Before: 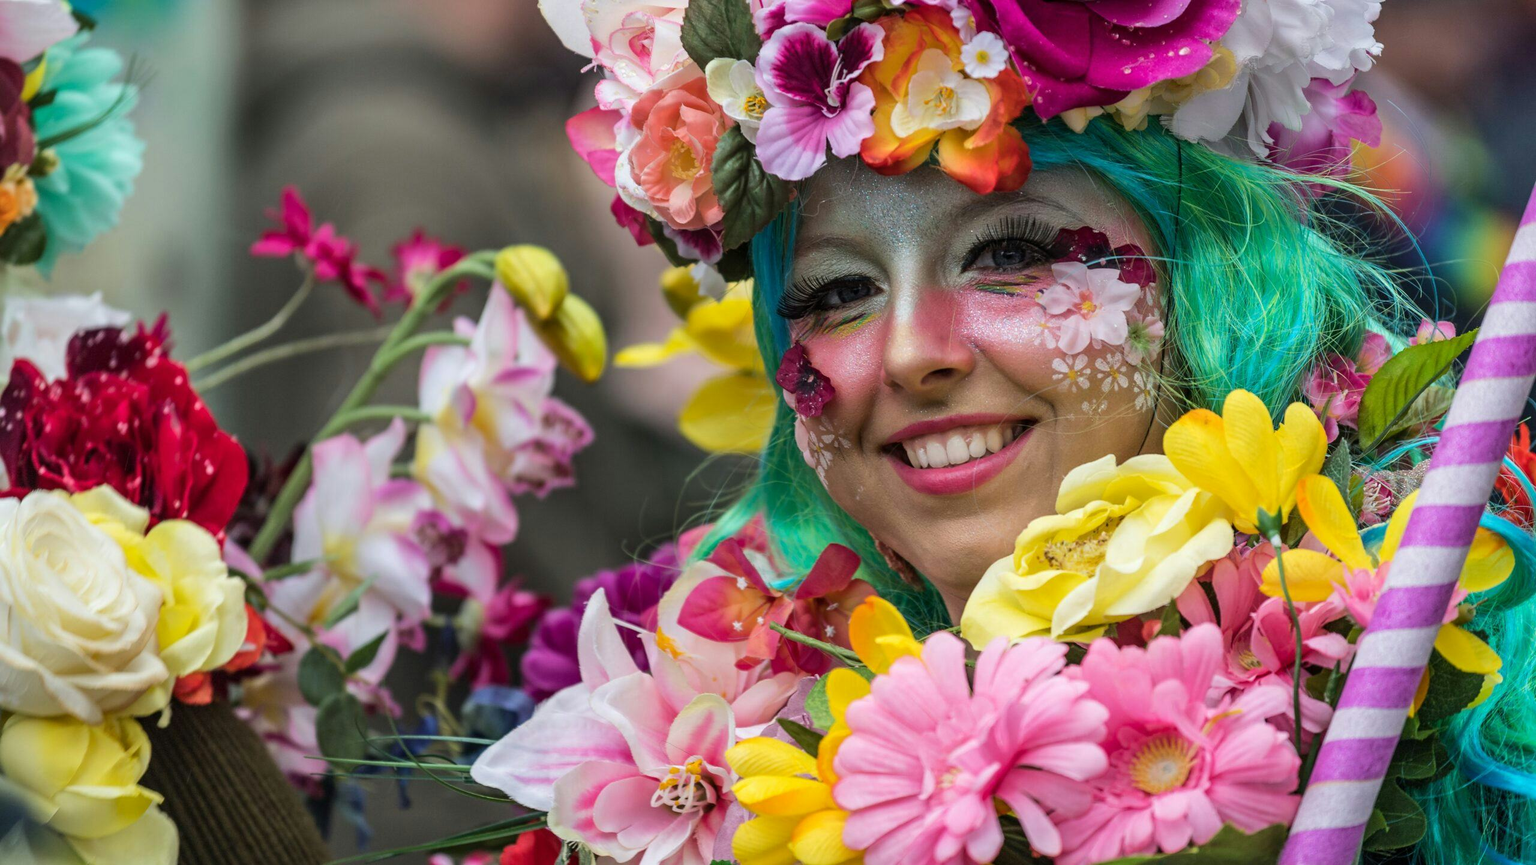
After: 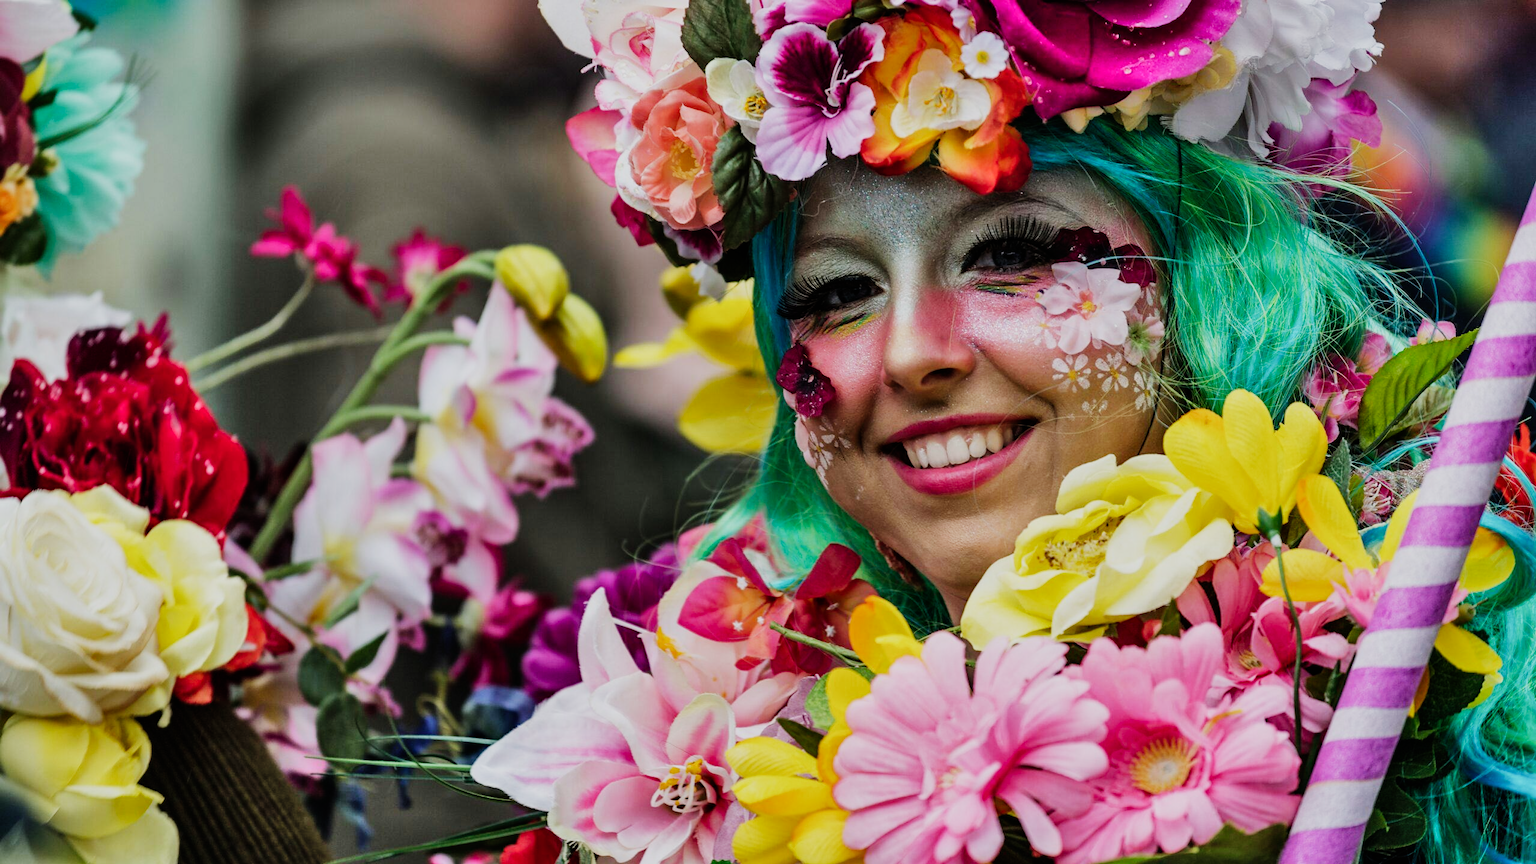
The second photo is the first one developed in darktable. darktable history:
shadows and highlights: shadows 60, soften with gaussian
sigmoid: contrast 1.69, skew -0.23, preserve hue 0%, red attenuation 0.1, red rotation 0.035, green attenuation 0.1, green rotation -0.017, blue attenuation 0.15, blue rotation -0.052, base primaries Rec2020
